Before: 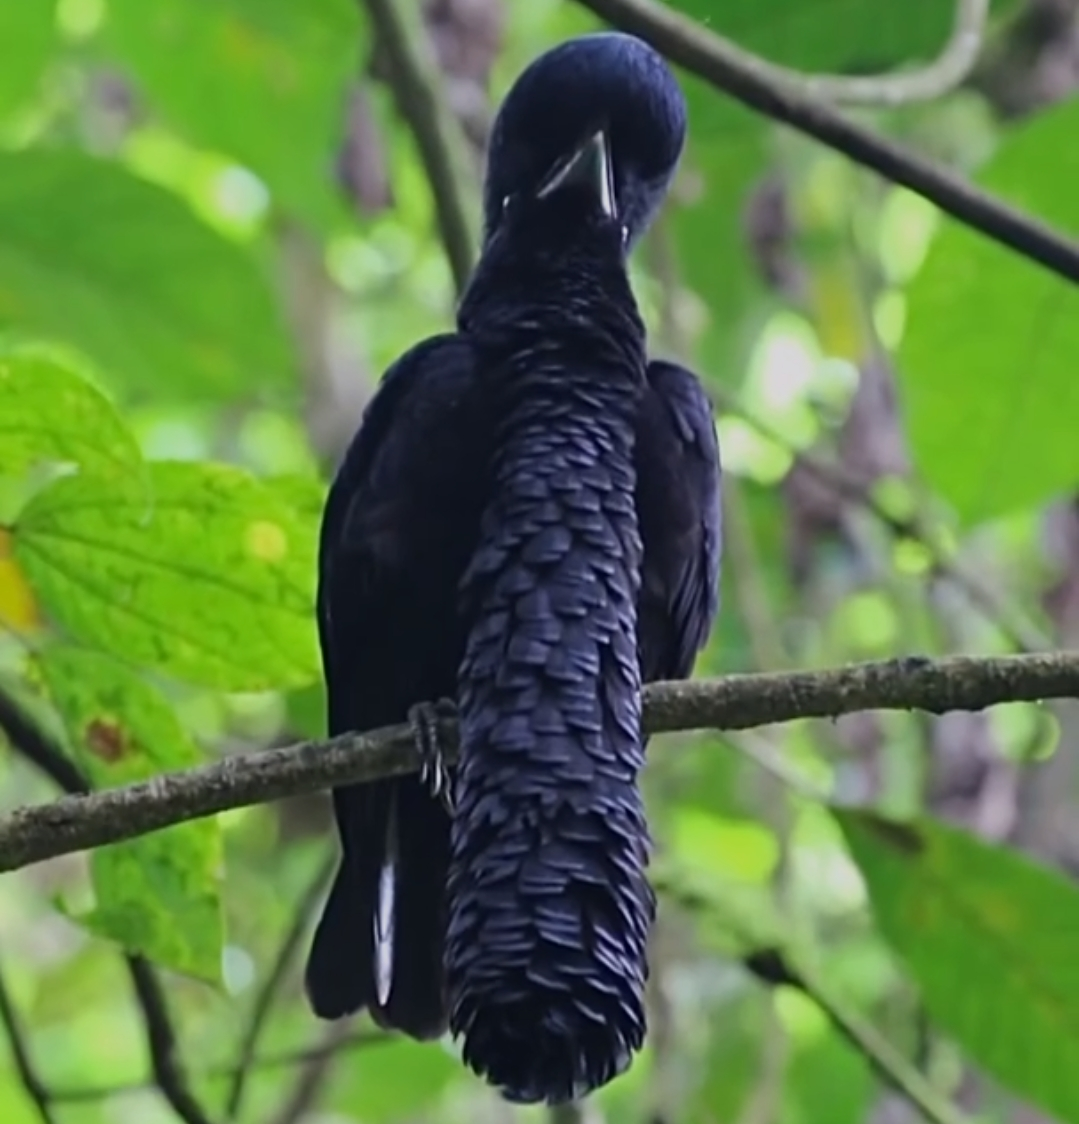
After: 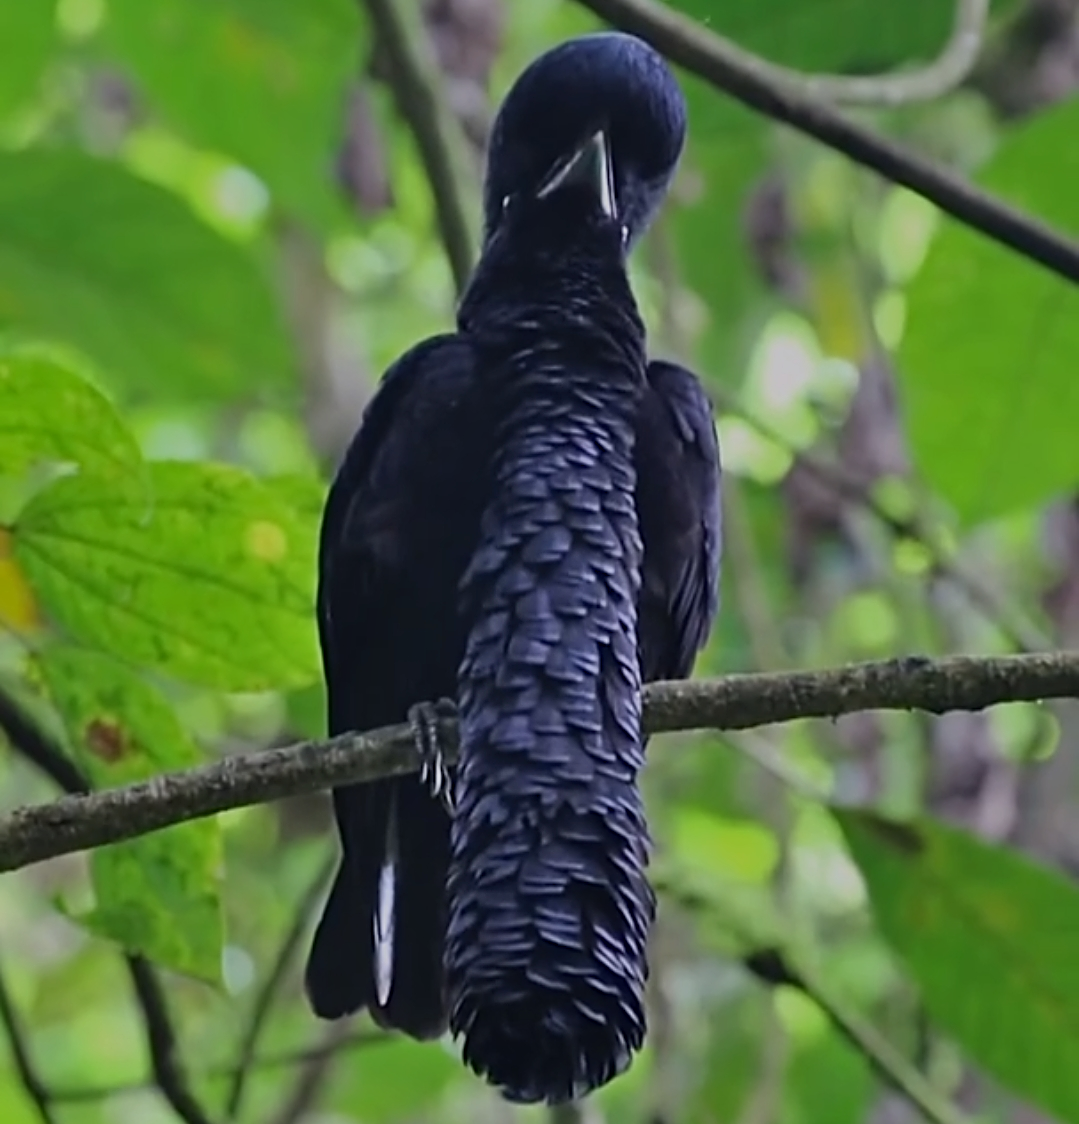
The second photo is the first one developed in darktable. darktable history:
sharpen: amount 0.498
shadows and highlights: soften with gaussian
tone equalizer: -8 EV 0.248 EV, -7 EV 0.438 EV, -6 EV 0.389 EV, -5 EV 0.256 EV, -3 EV -0.282 EV, -2 EV -0.397 EV, -1 EV -0.42 EV, +0 EV -0.272 EV, smoothing diameter 24.85%, edges refinement/feathering 9.88, preserve details guided filter
